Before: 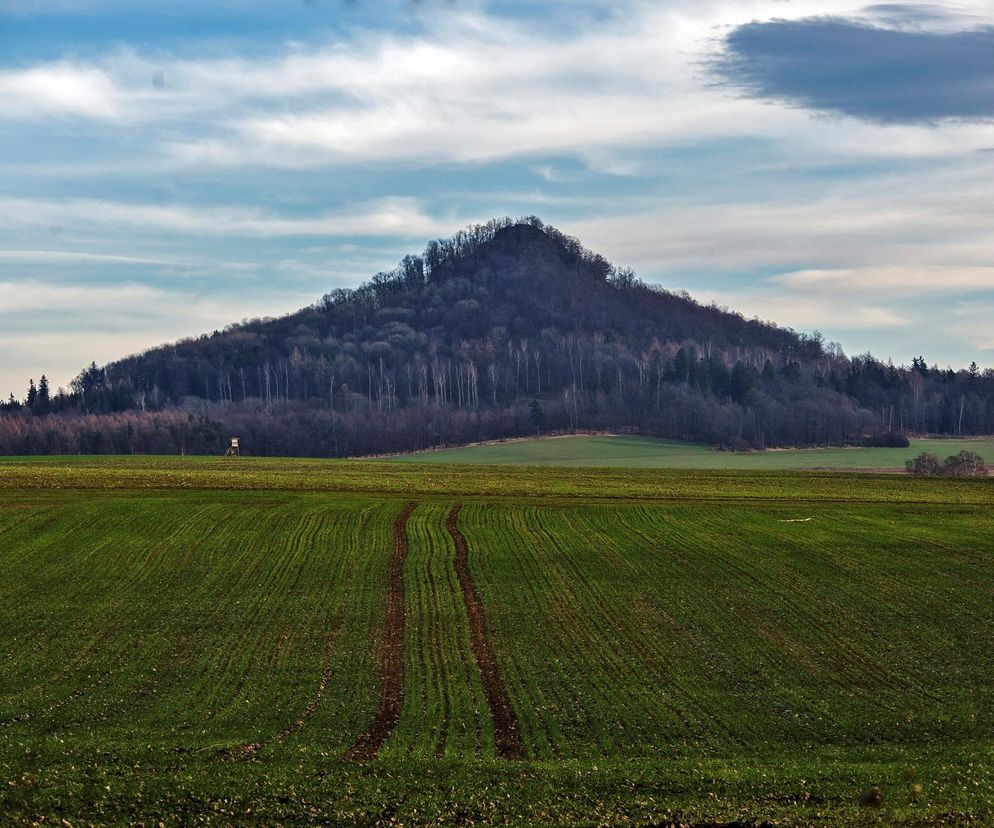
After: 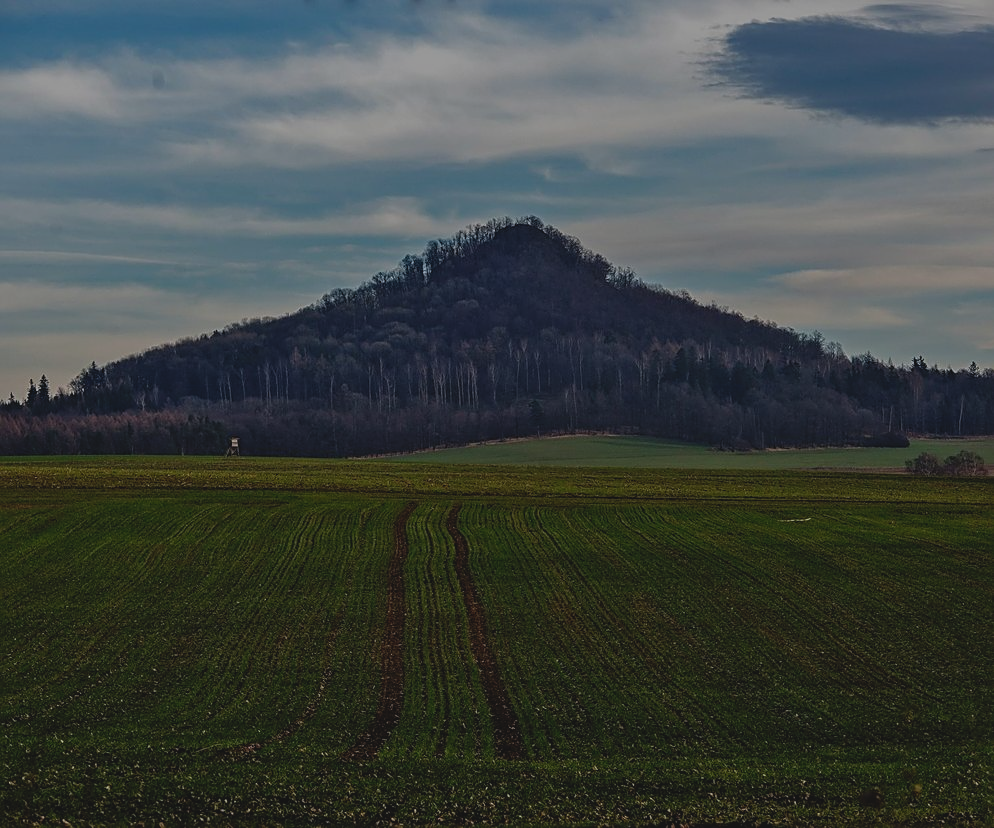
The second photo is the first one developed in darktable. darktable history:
contrast brightness saturation: contrast -0.097, brightness 0.053, saturation 0.083
exposure: exposure -1.939 EV, compensate highlight preservation false
sharpen: on, module defaults
color balance rgb: perceptual saturation grading › global saturation -2.154%, perceptual saturation grading › highlights -7.672%, perceptual saturation grading › mid-tones 8.126%, perceptual saturation grading › shadows 3.917%, perceptual brilliance grading › highlights 9.831%, perceptual brilliance grading › shadows -5.079%, global vibrance 14.342%
